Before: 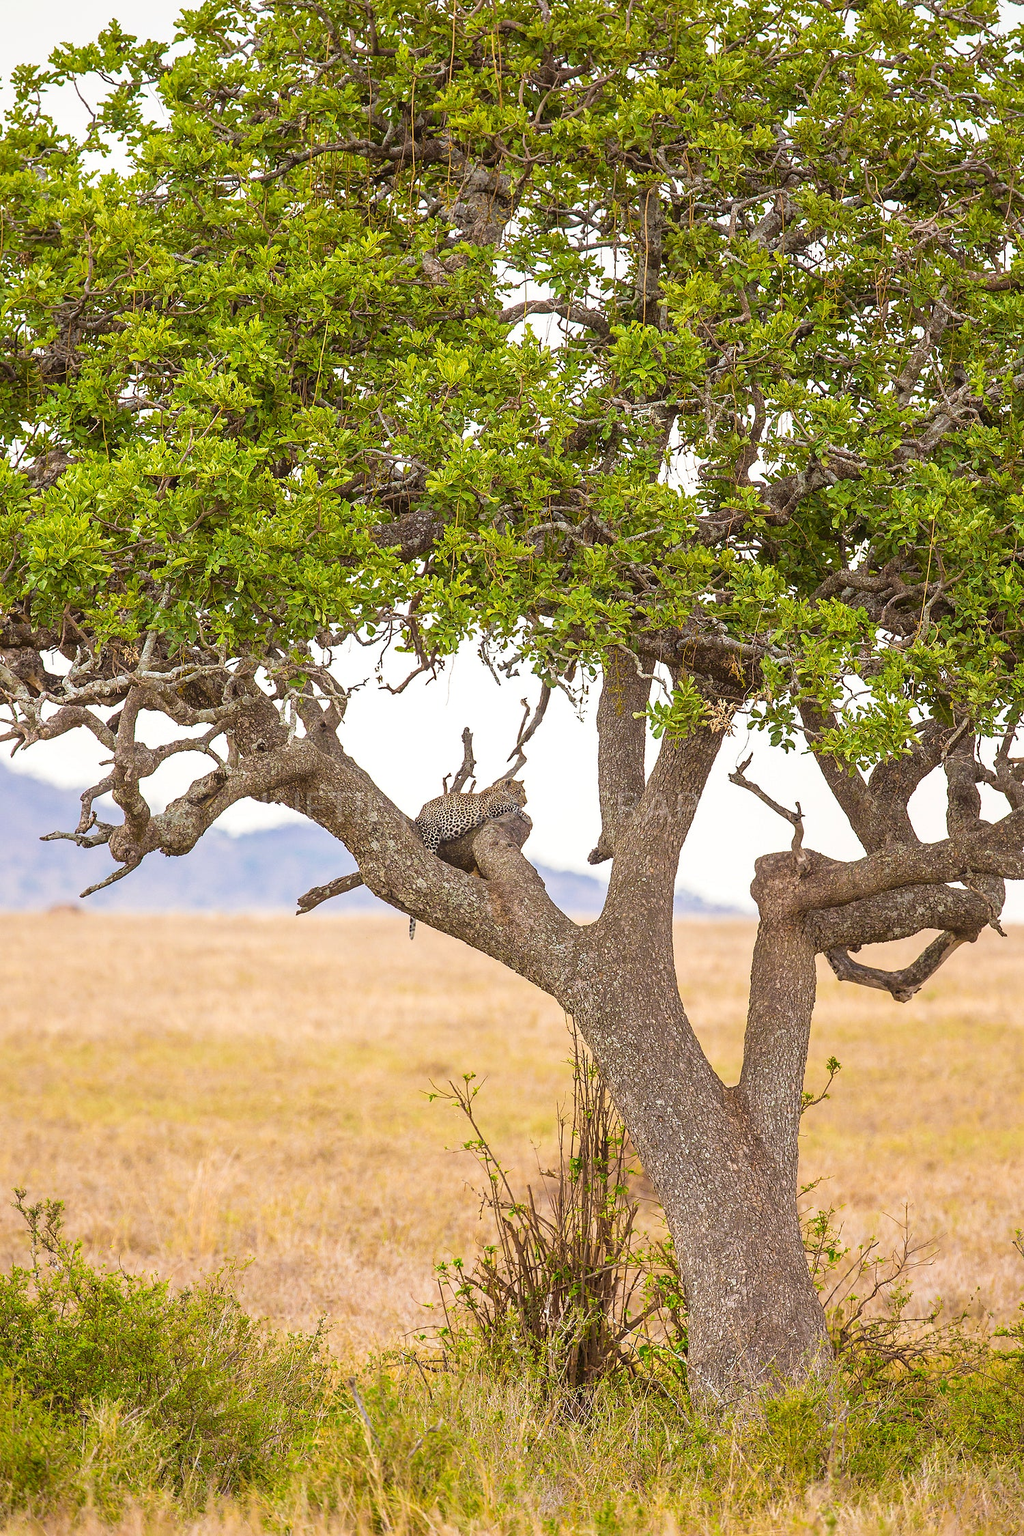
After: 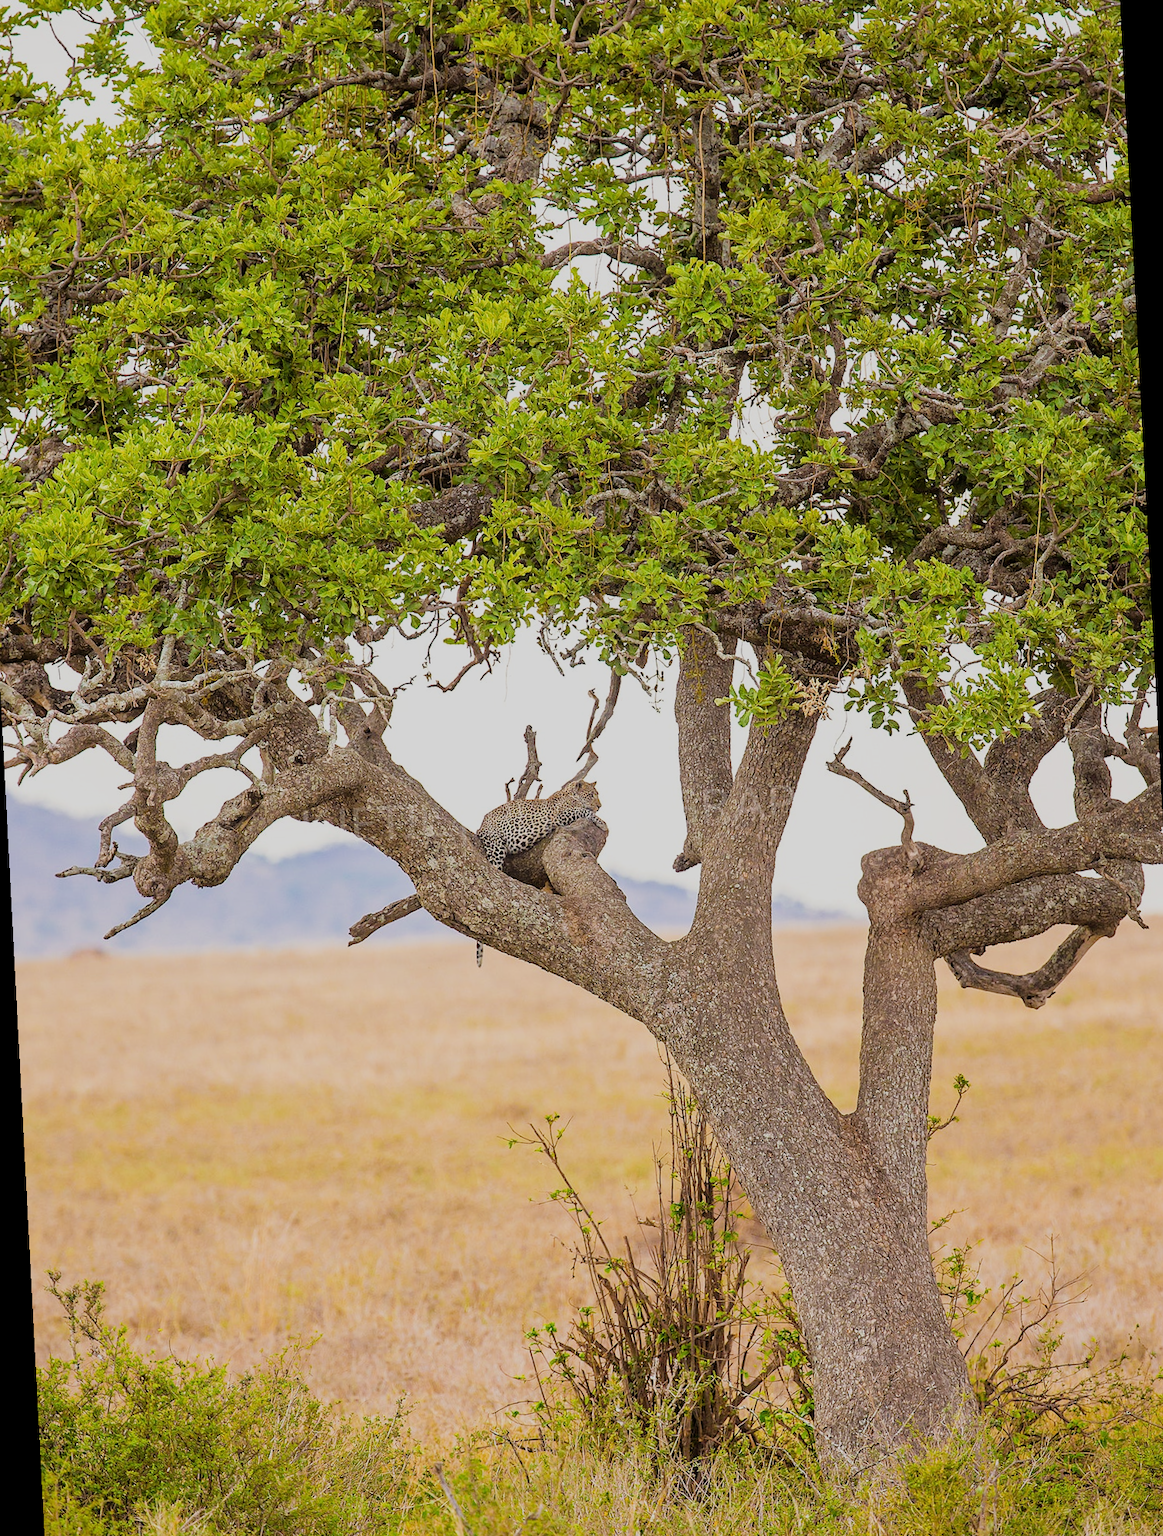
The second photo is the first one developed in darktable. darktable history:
filmic rgb: black relative exposure -7.65 EV, white relative exposure 4.56 EV, hardness 3.61
rotate and perspective: rotation -3°, crop left 0.031, crop right 0.968, crop top 0.07, crop bottom 0.93
